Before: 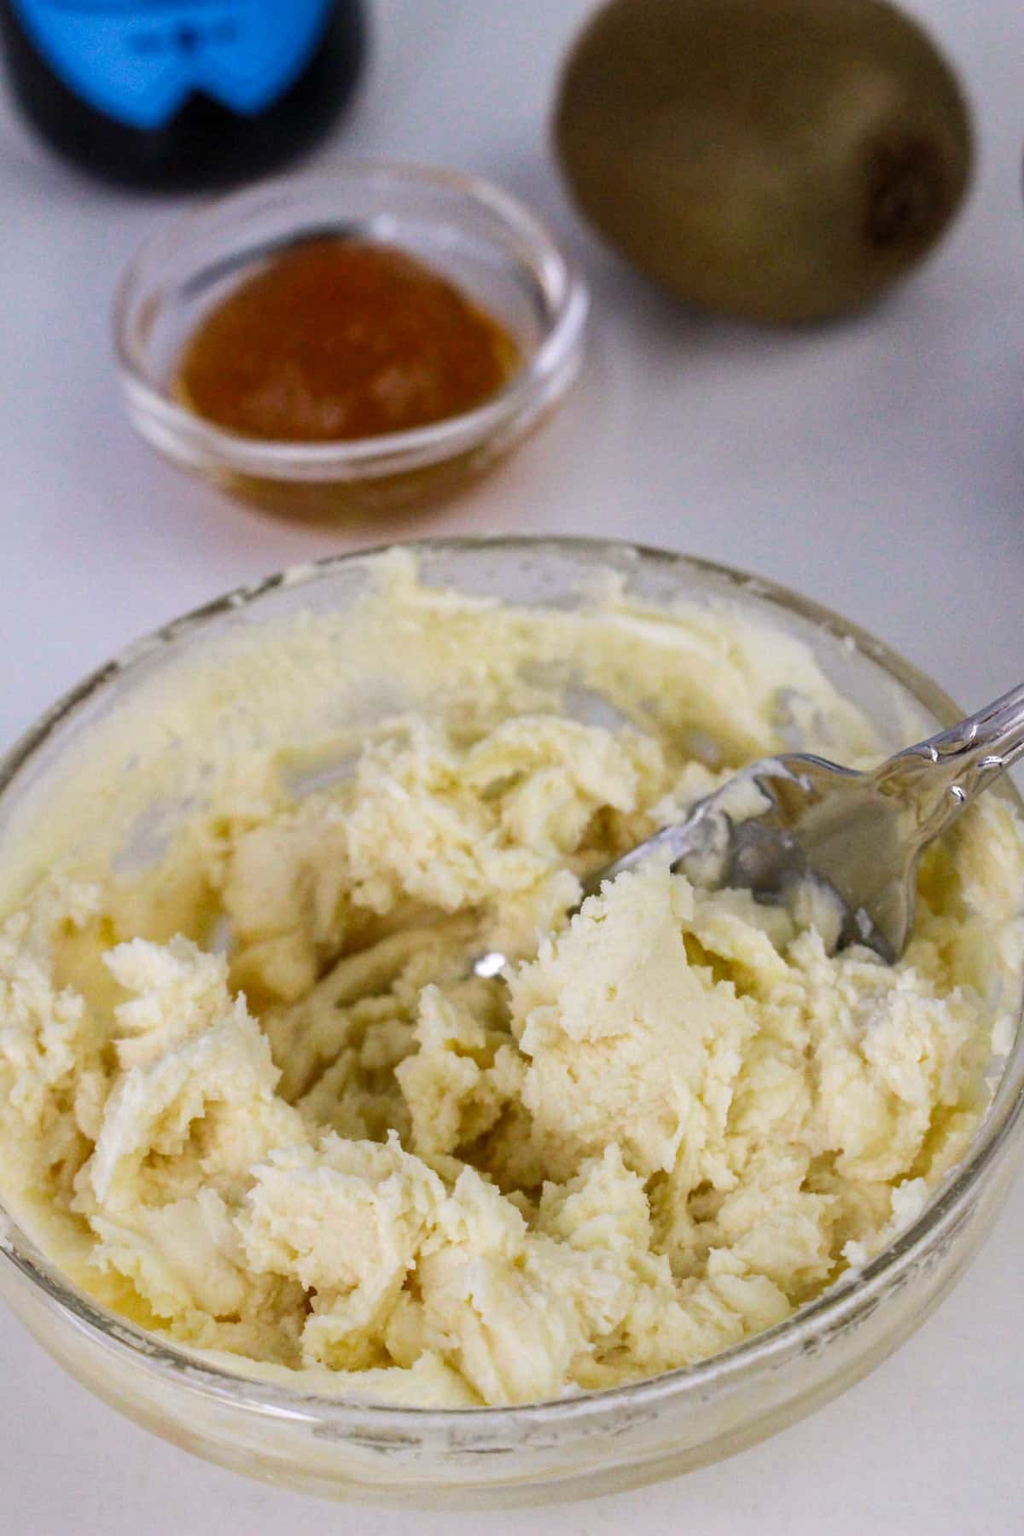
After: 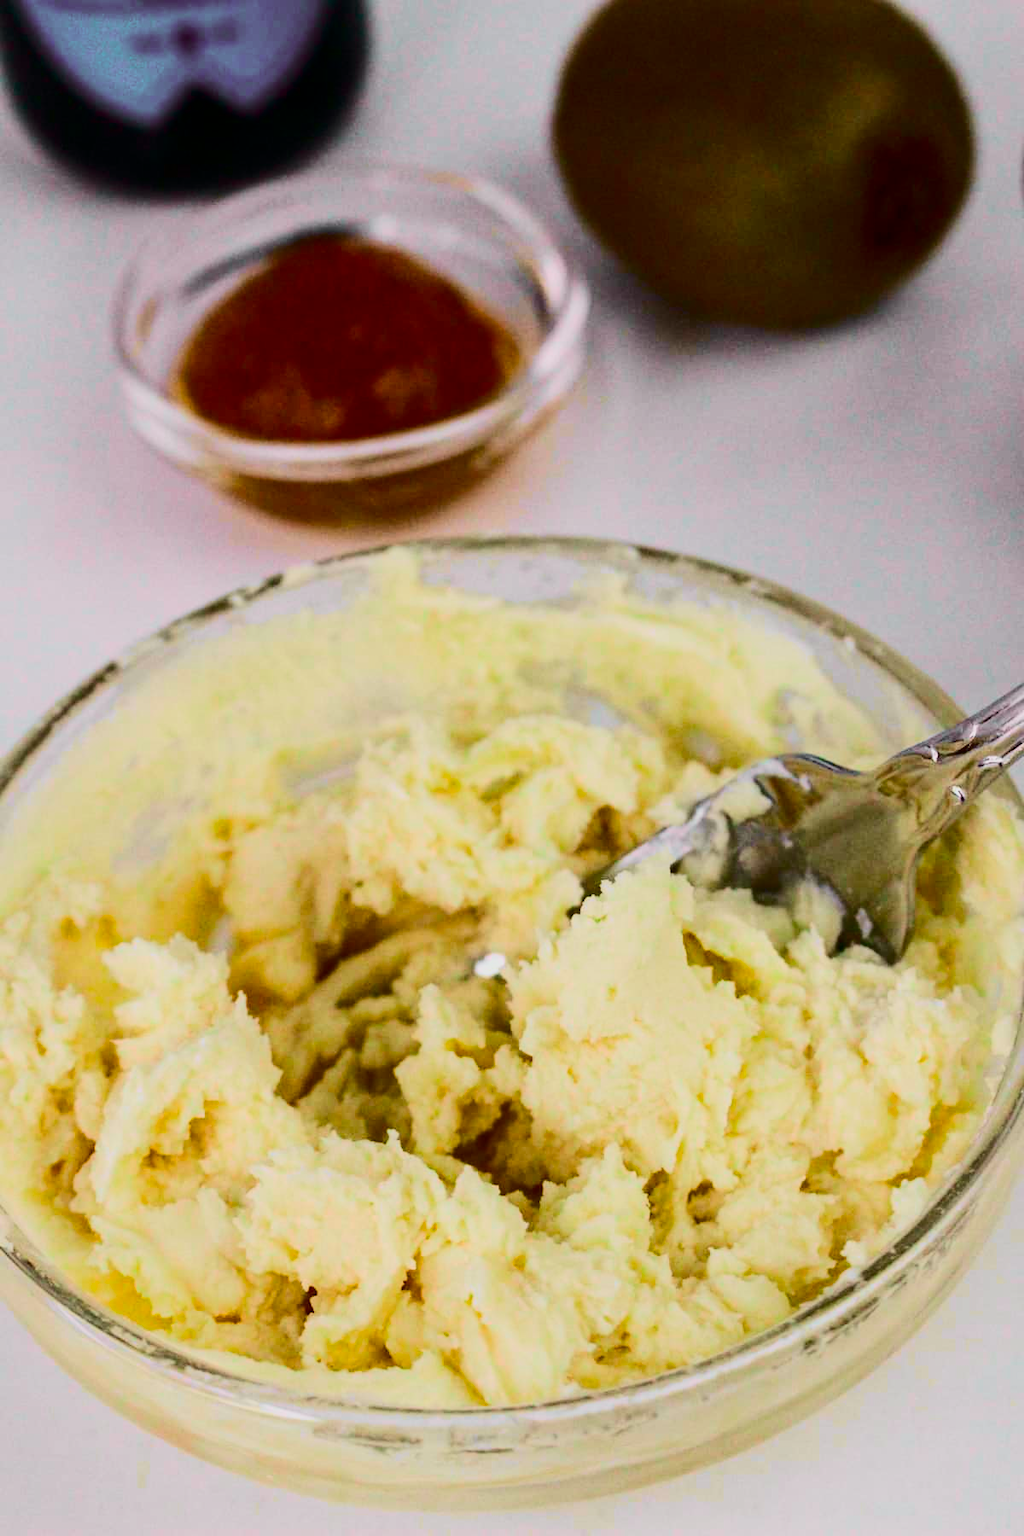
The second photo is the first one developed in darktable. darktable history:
tone curve: curves: ch0 [(0, 0) (0.402, 0.473) (0.673, 0.68) (0.899, 0.832) (0.999, 0.903)]; ch1 [(0, 0) (0.379, 0.262) (0.464, 0.425) (0.498, 0.49) (0.507, 0.5) (0.53, 0.532) (0.582, 0.583) (0.68, 0.672) (0.791, 0.748) (1, 0.896)]; ch2 [(0, 0) (0.199, 0.414) (0.438, 0.49) (0.496, 0.501) (0.515, 0.546) (0.577, 0.605) (0.632, 0.649) (0.717, 0.727) (0.845, 0.855) (0.998, 0.977)], color space Lab, independent channels, preserve colors none
contrast brightness saturation: contrast 0.32, brightness -0.08, saturation 0.17
color balance rgb: linear chroma grading › global chroma 3.45%, perceptual saturation grading › global saturation 11.24%, perceptual brilliance grading › global brilliance 3.04%, global vibrance 2.8%
